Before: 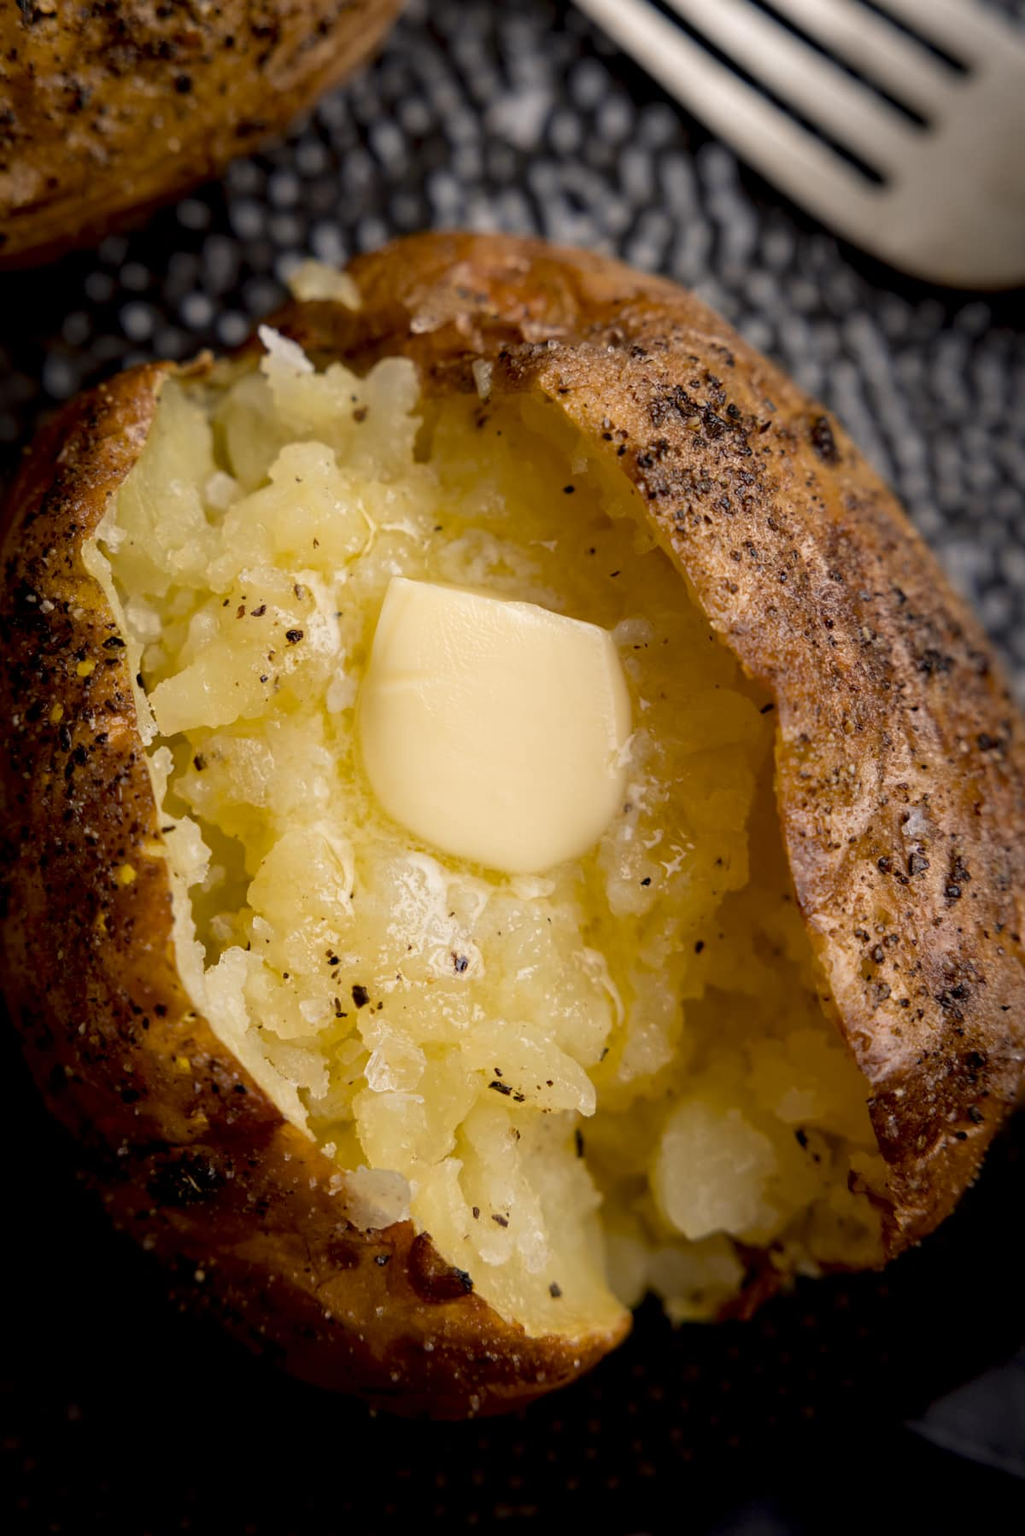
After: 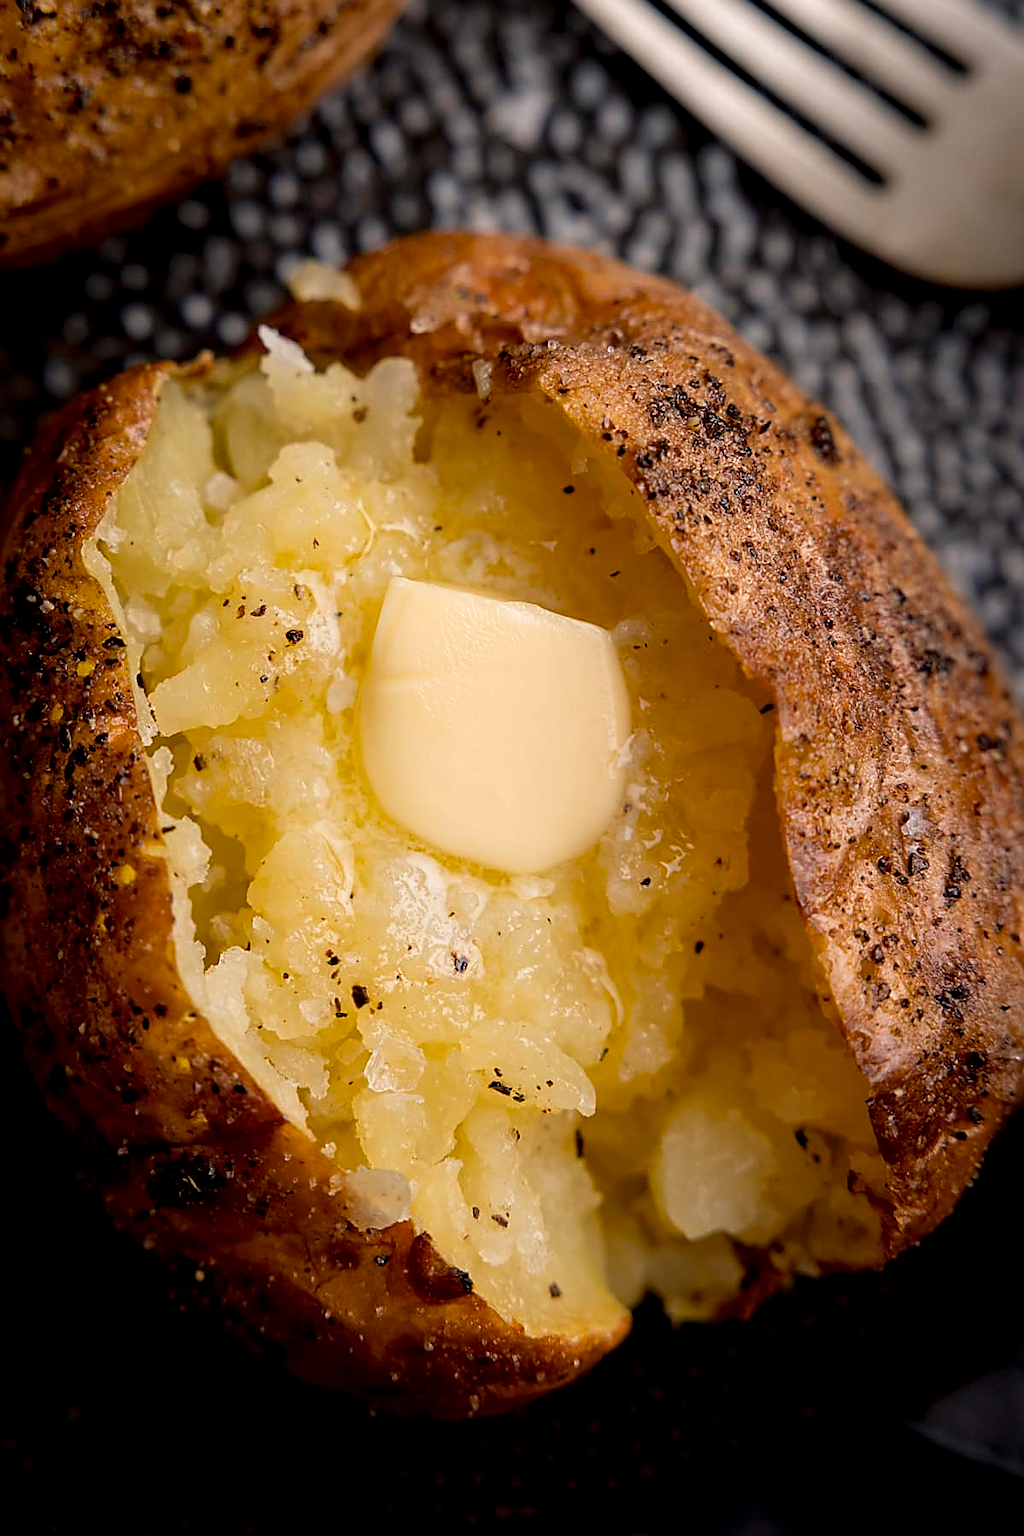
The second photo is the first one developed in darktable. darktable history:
sharpen: radius 1.41, amount 1.261, threshold 0.623
